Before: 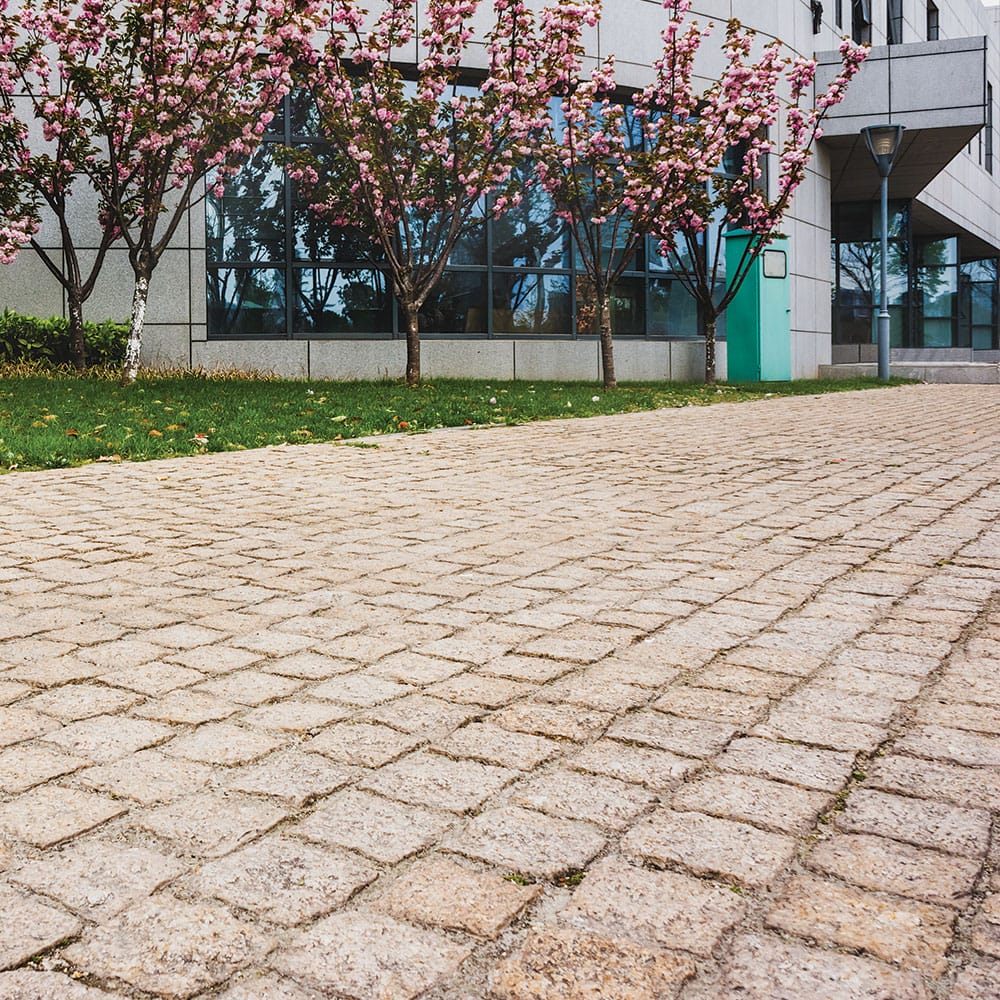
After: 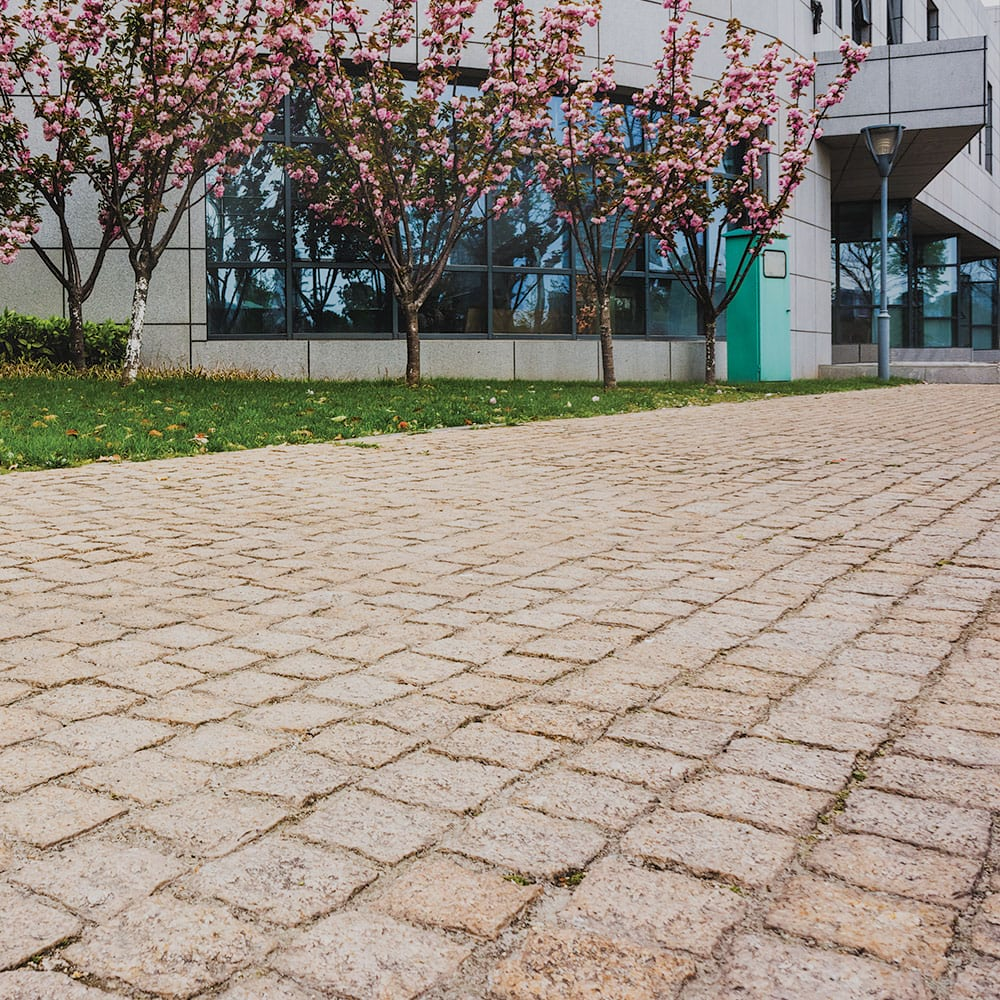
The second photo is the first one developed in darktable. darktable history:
white balance: red 1, blue 1
filmic rgb: black relative exposure -15 EV, white relative exposure 3 EV, threshold 6 EV, target black luminance 0%, hardness 9.27, latitude 99%, contrast 0.912, shadows ↔ highlights balance 0.505%, add noise in highlights 0, color science v3 (2019), use custom middle-gray values true, iterations of high-quality reconstruction 0, contrast in highlights soft, enable highlight reconstruction true
